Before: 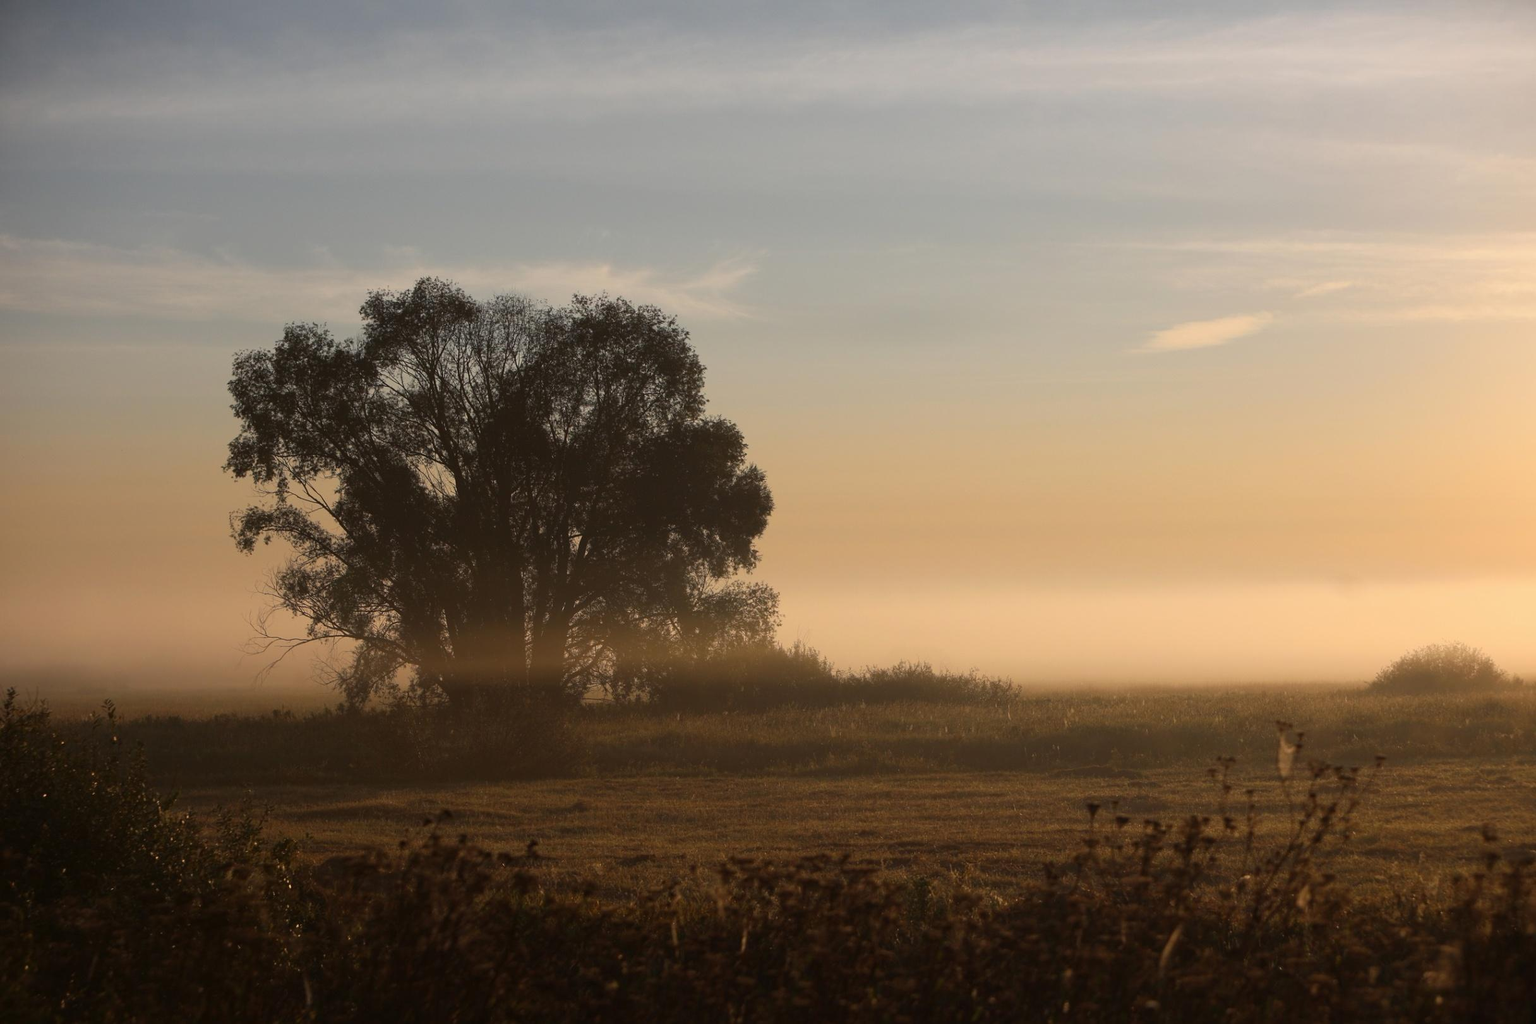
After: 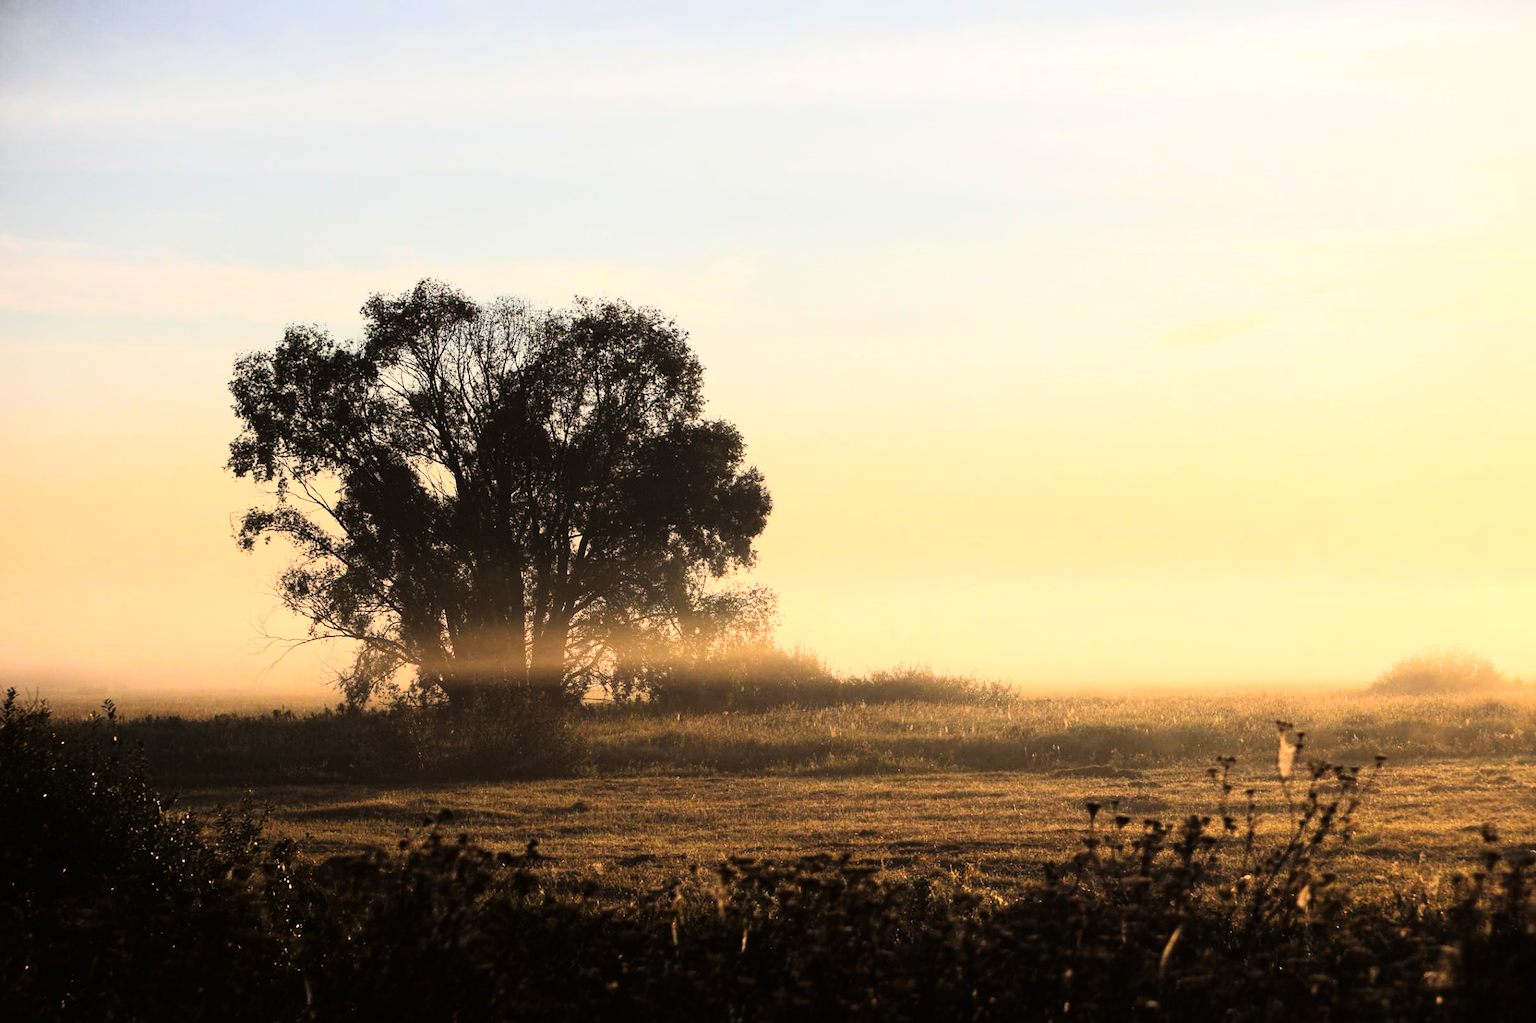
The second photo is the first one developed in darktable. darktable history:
exposure: black level correction 0, exposure 0.7 EV, compensate exposure bias true, compensate highlight preservation false
tone curve: curves: ch0 [(0, 0) (0.16, 0.055) (0.506, 0.762) (1, 1.024)], color space Lab, linked channels, preserve colors none
